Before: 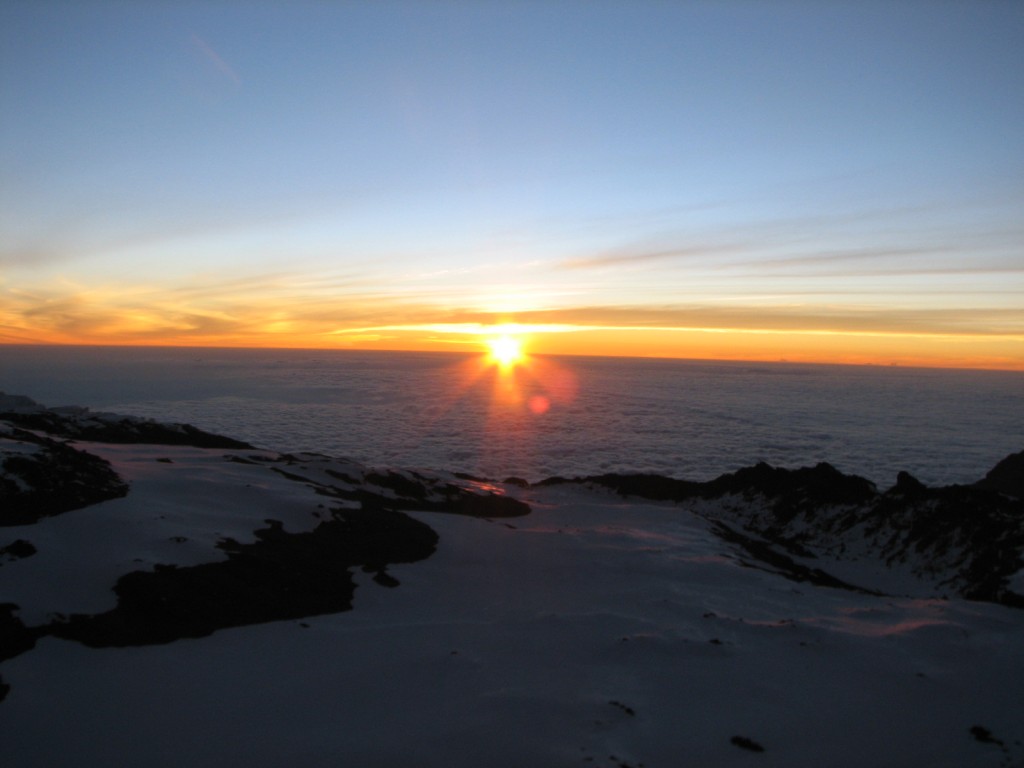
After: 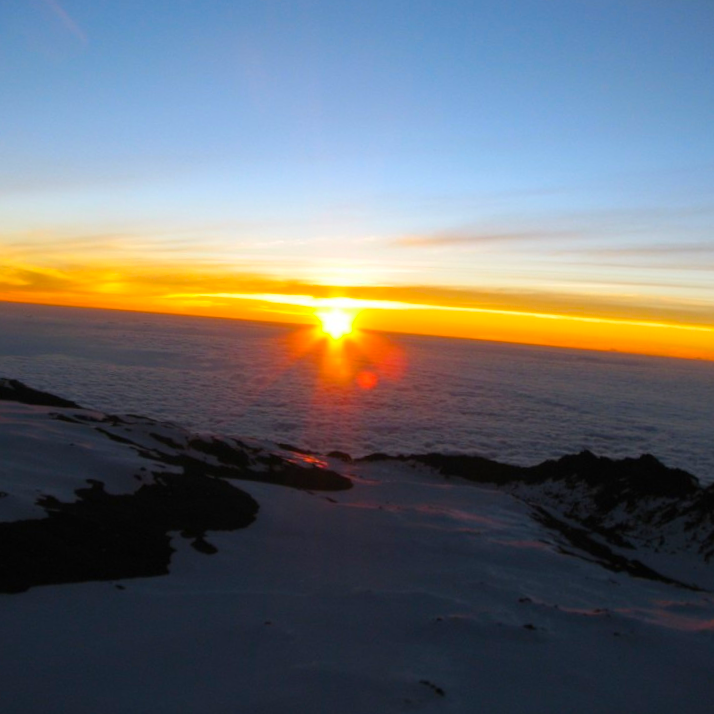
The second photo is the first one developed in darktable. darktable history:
crop and rotate: angle -3.27°, left 14.277%, top 0.028%, right 10.766%, bottom 0.028%
color balance rgb: linear chroma grading › global chroma 15%, perceptual saturation grading › global saturation 30%
